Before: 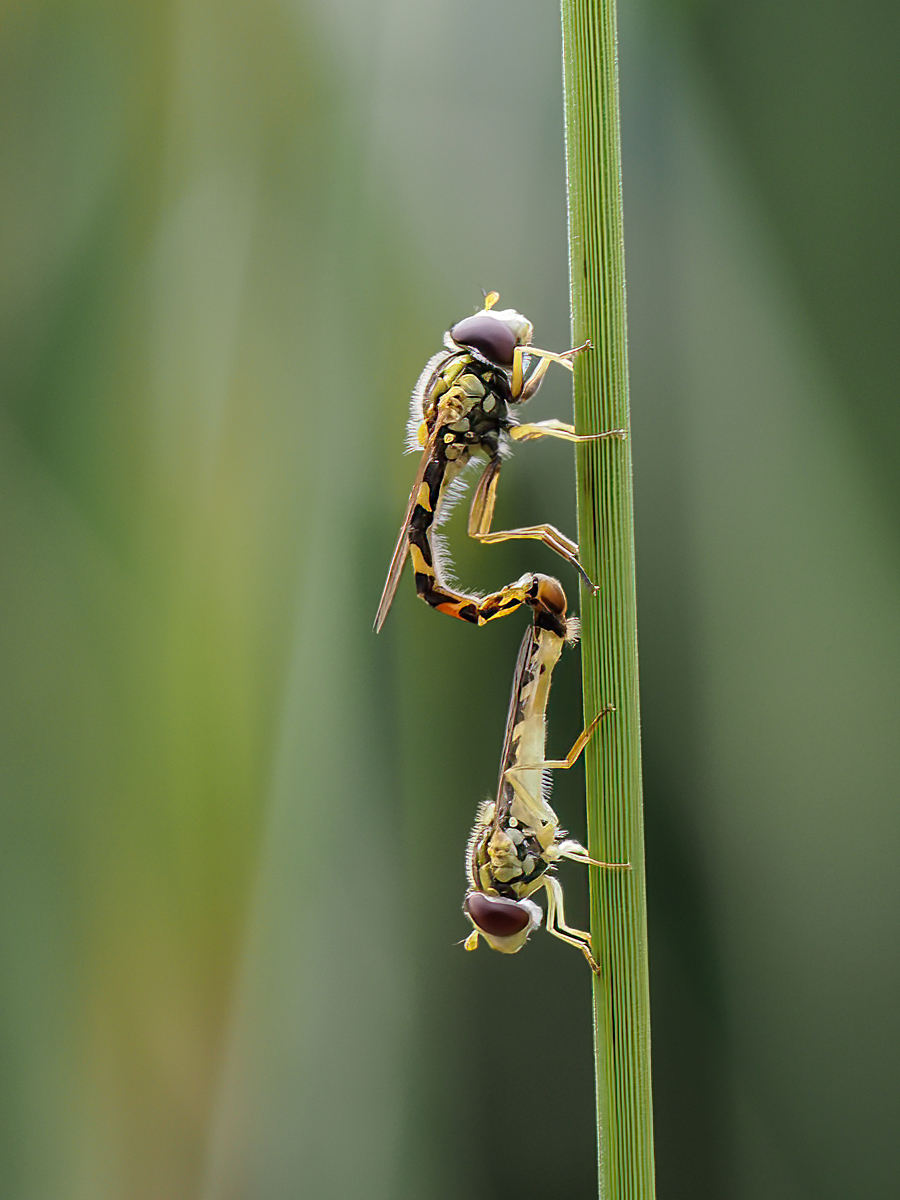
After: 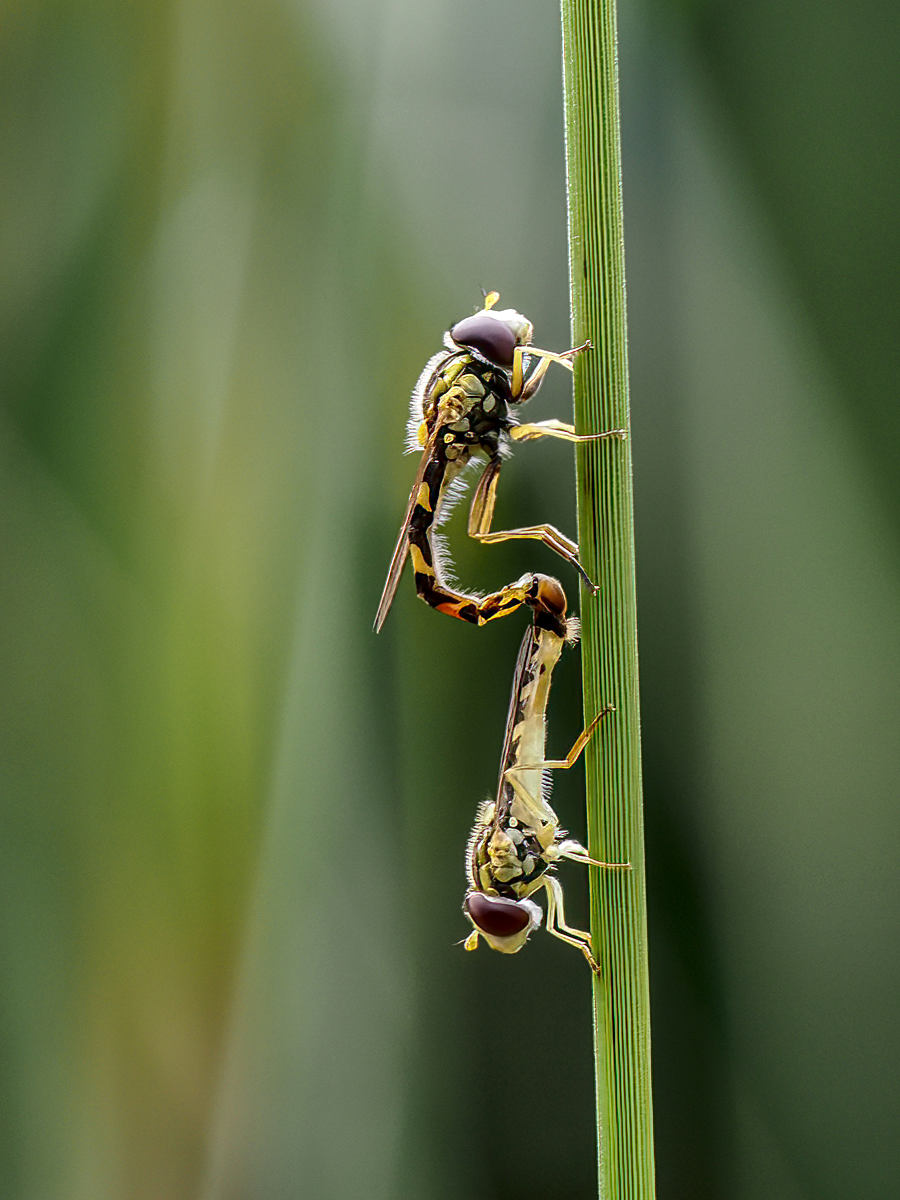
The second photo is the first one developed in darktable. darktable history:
exposure: exposure 0.201 EV, compensate highlight preservation false
local contrast: on, module defaults
tone curve: curves: ch0 [(0, 0) (0.153, 0.06) (1, 1)], color space Lab, independent channels, preserve colors none
shadows and highlights: soften with gaussian
